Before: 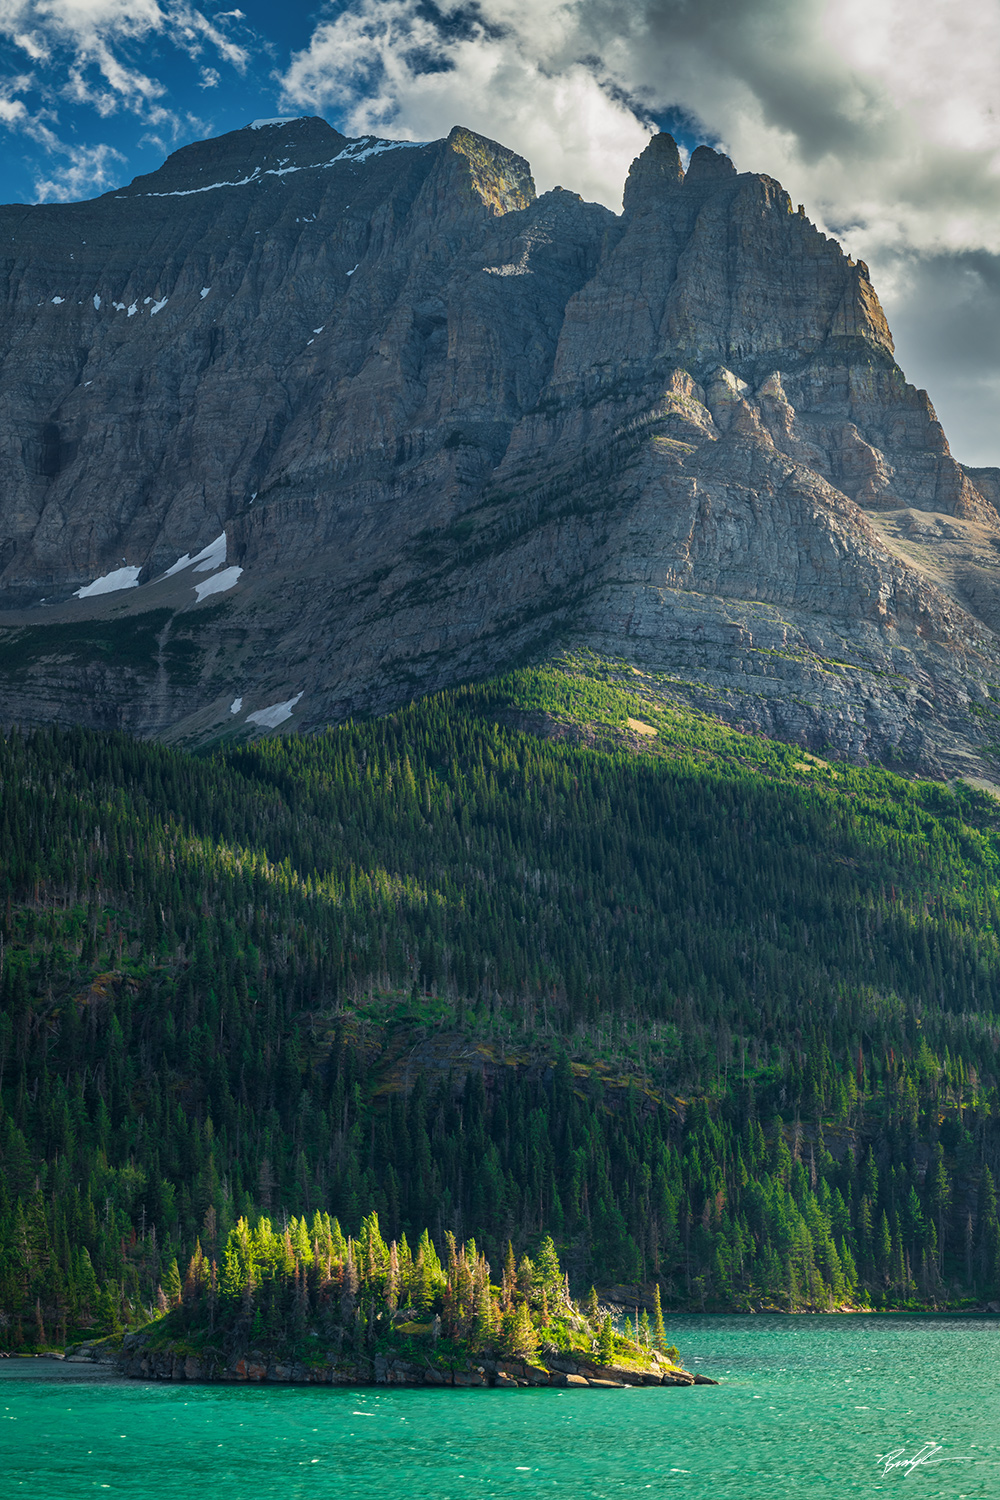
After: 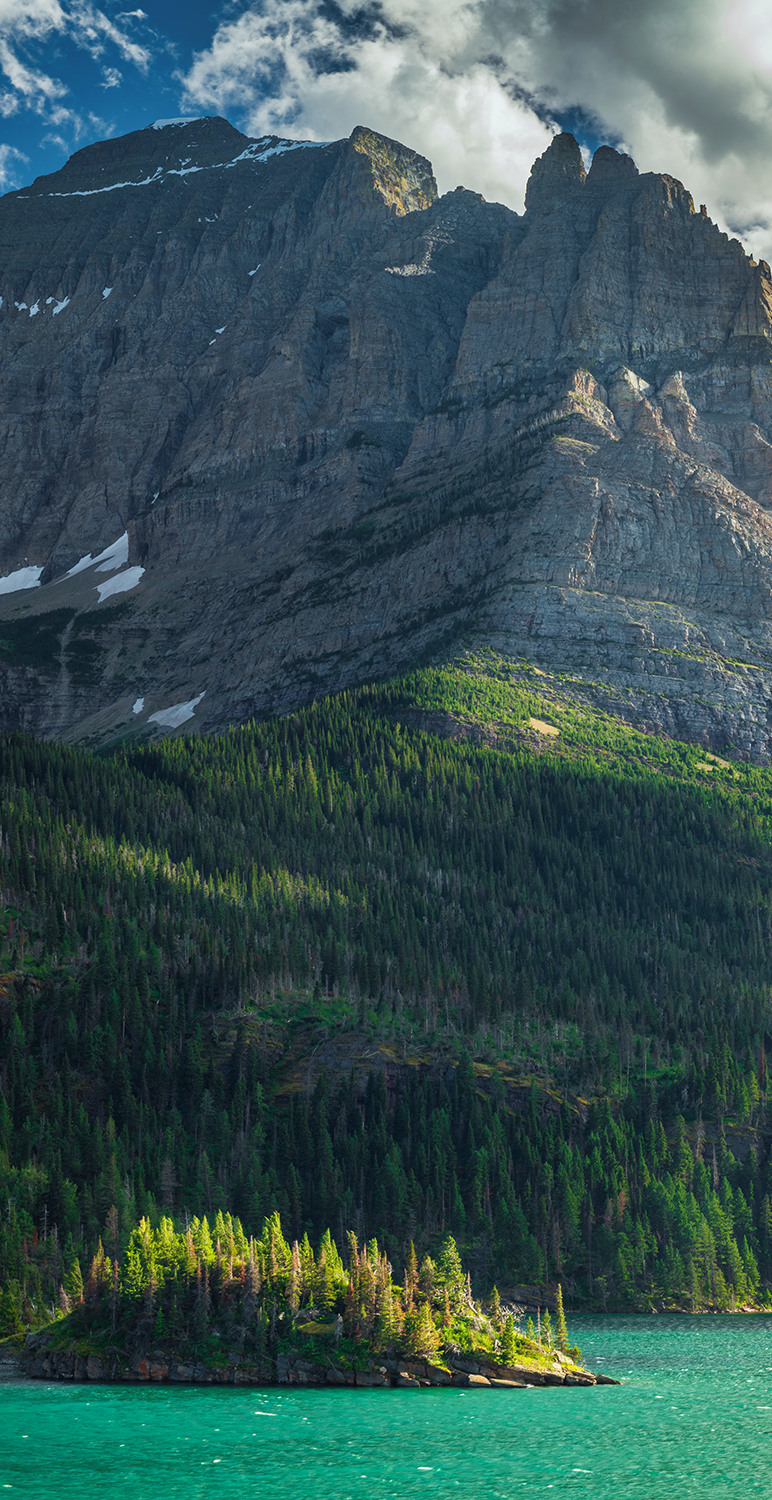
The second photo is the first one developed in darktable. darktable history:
color correction: highlights a* -2.79, highlights b* -2.6, shadows a* 2.01, shadows b* 2.65
crop: left 9.845%, right 12.905%
